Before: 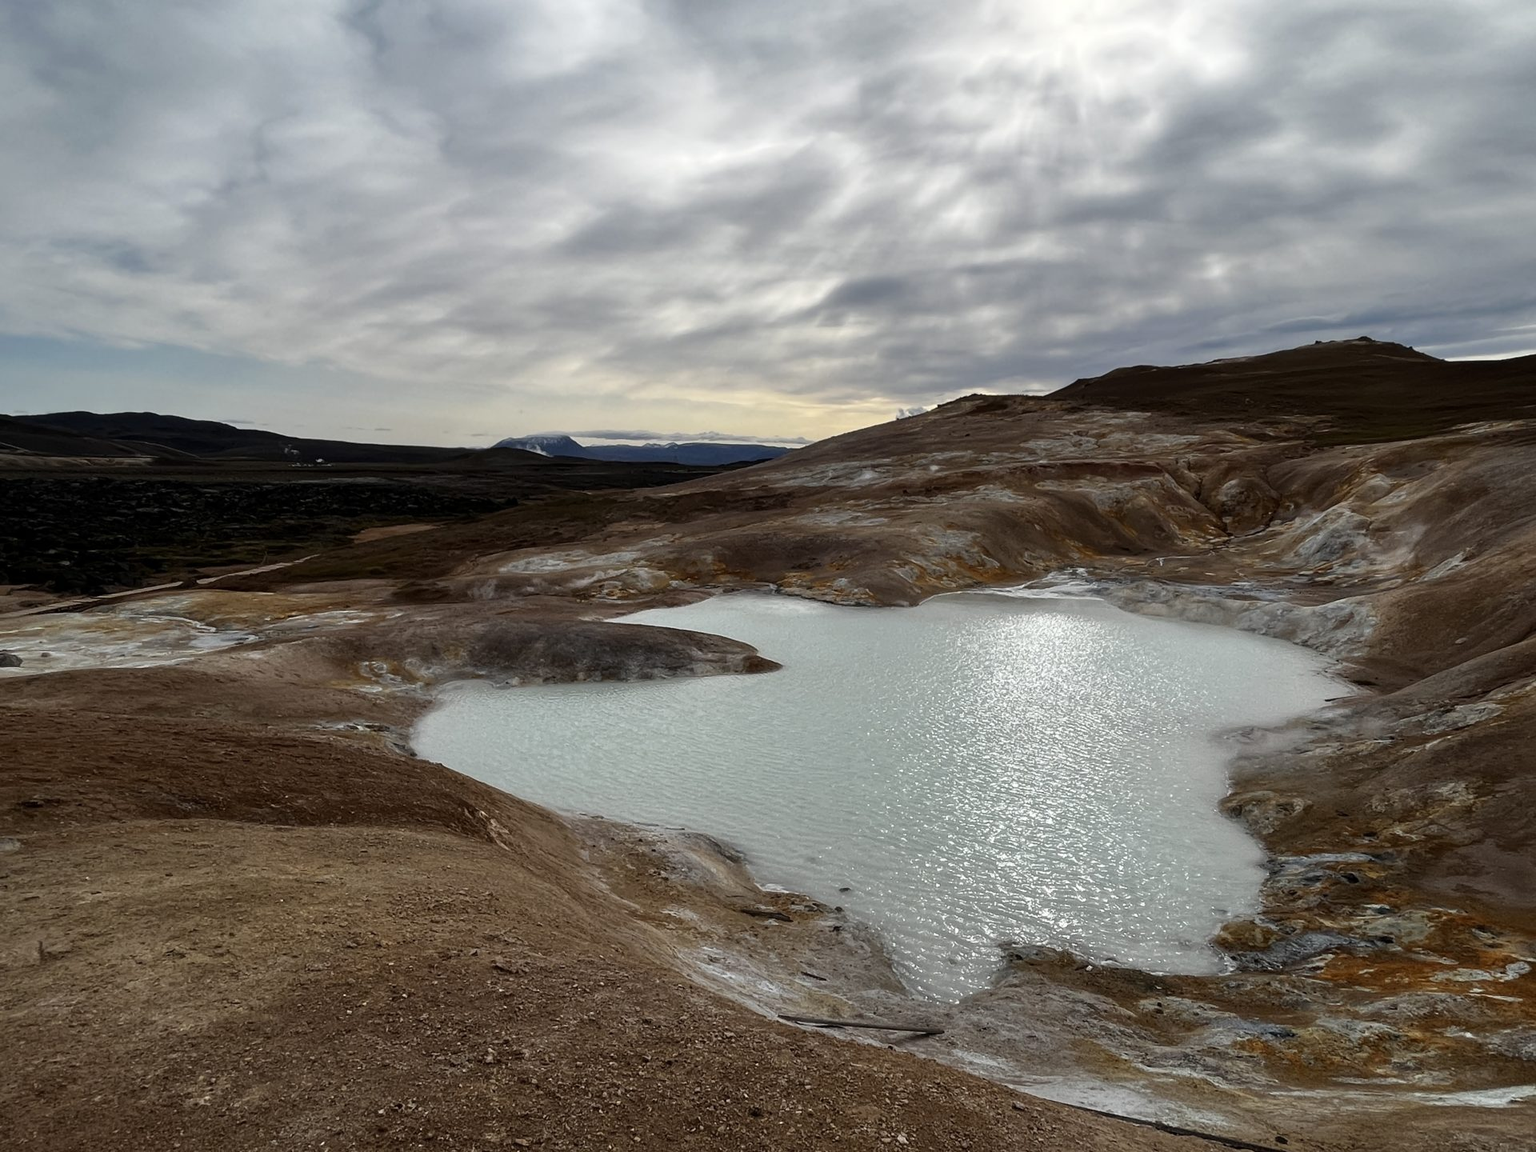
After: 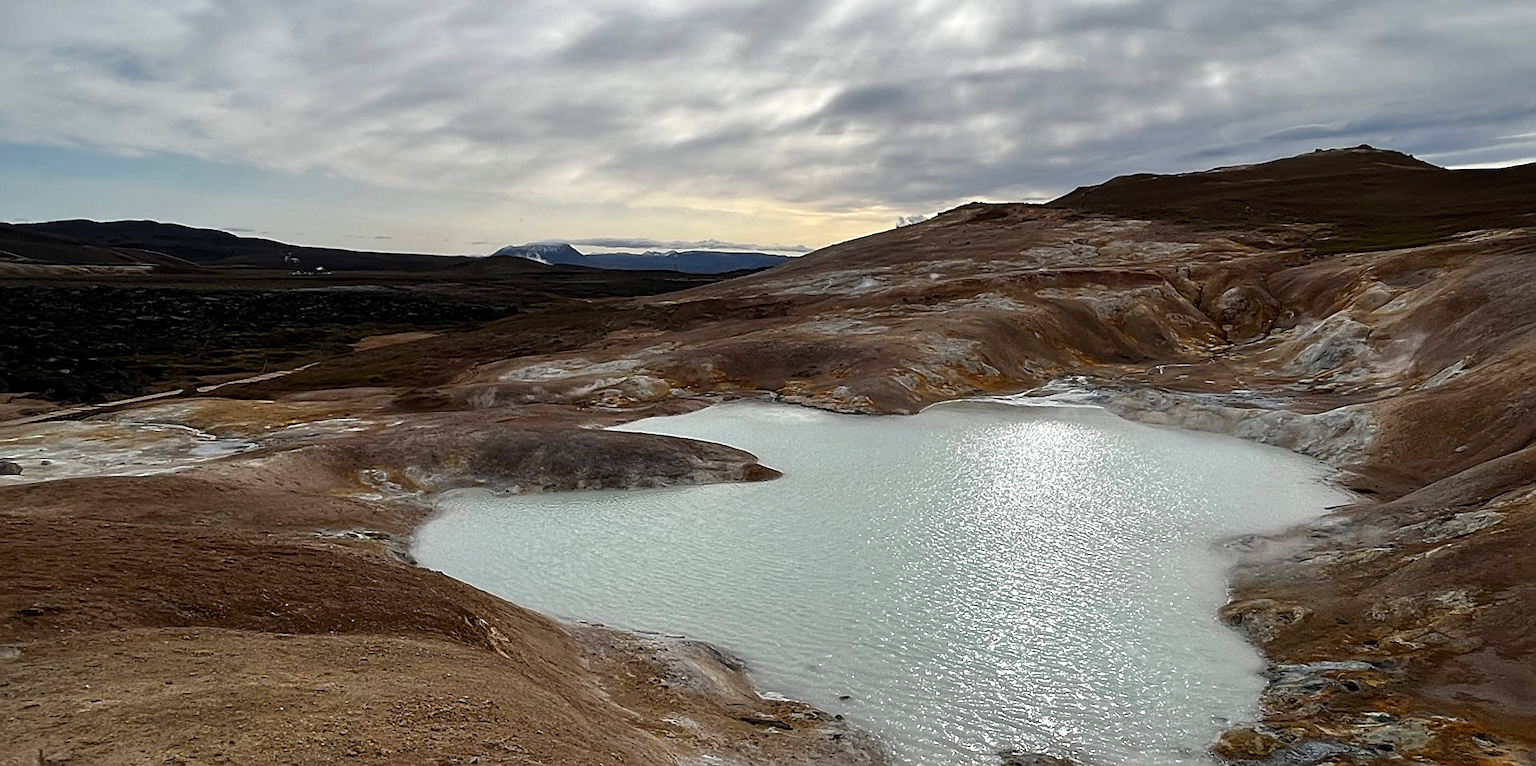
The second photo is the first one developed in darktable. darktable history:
sharpen: amount 0.6
exposure: exposure 0.191 EV, compensate highlight preservation false
crop: top 16.727%, bottom 16.727%
